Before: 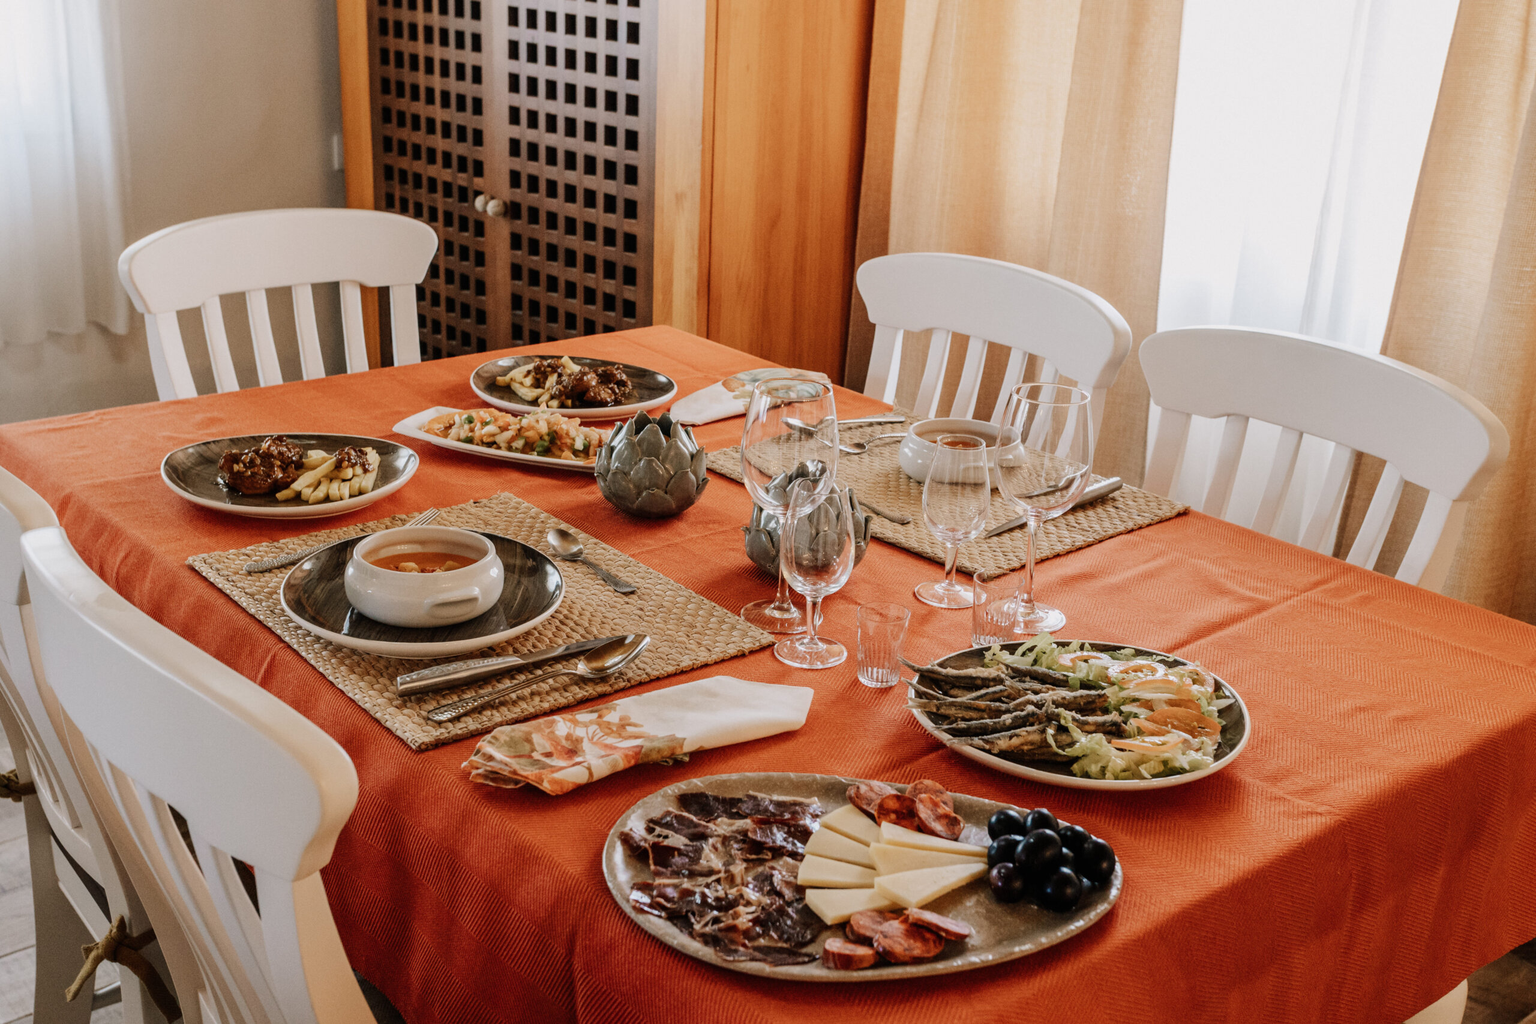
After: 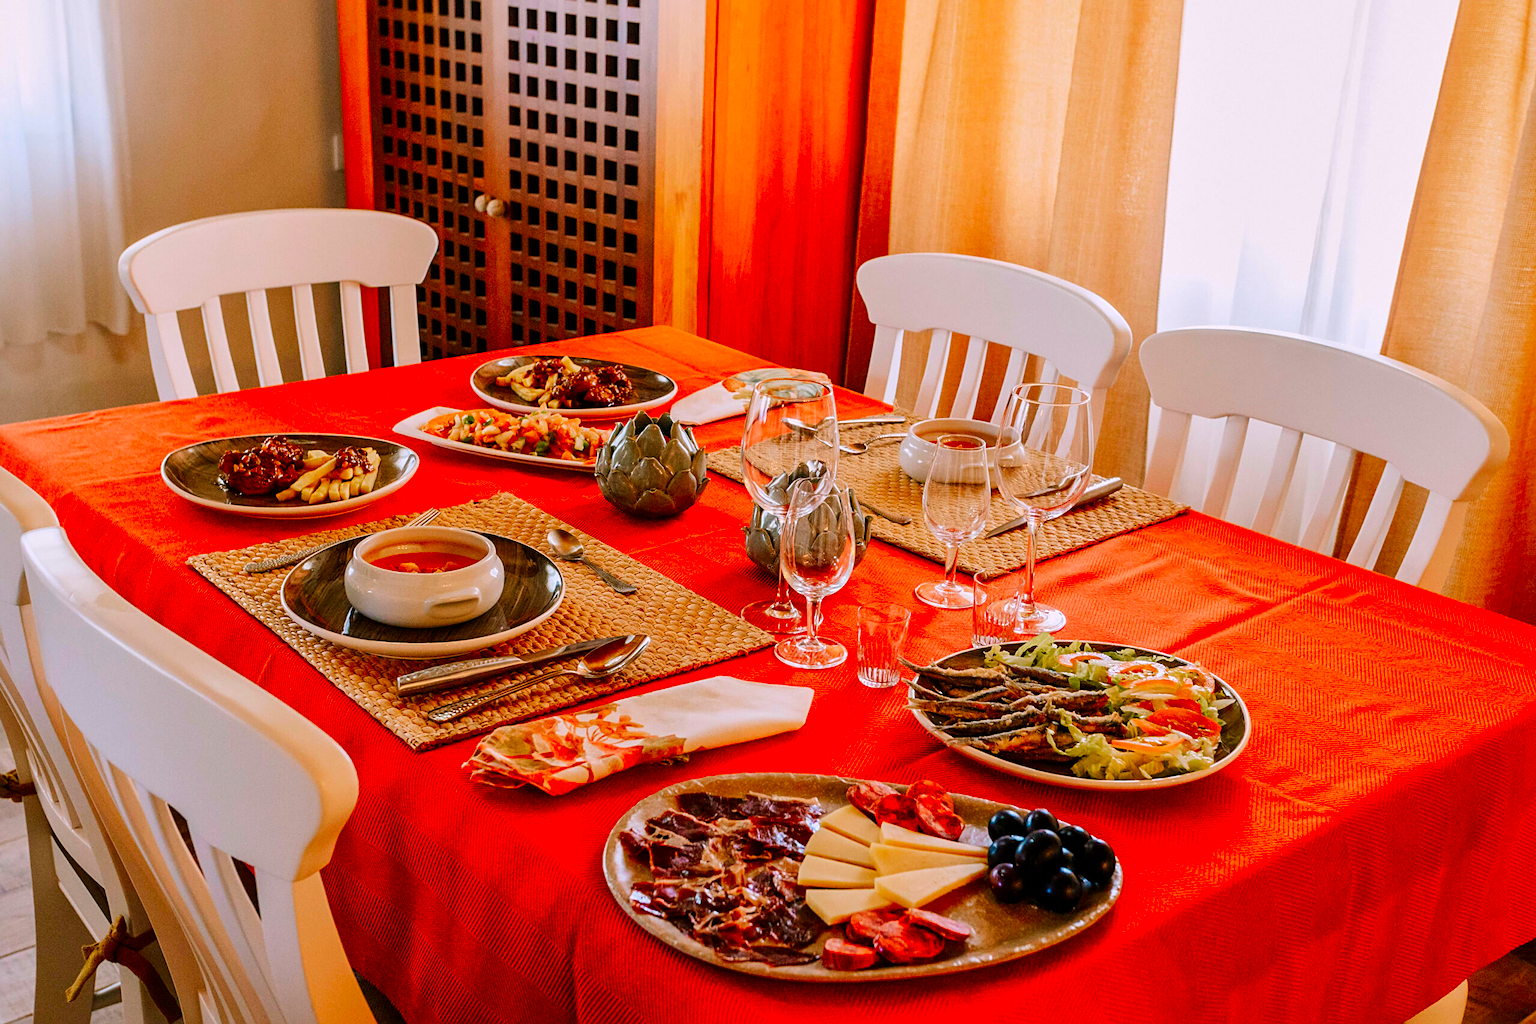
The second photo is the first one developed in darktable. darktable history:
sharpen: on, module defaults
color correction: highlights a* 1.69, highlights b* -1.73, saturation 2.48
local contrast: mode bilateral grid, contrast 20, coarseness 51, detail 120%, midtone range 0.2
